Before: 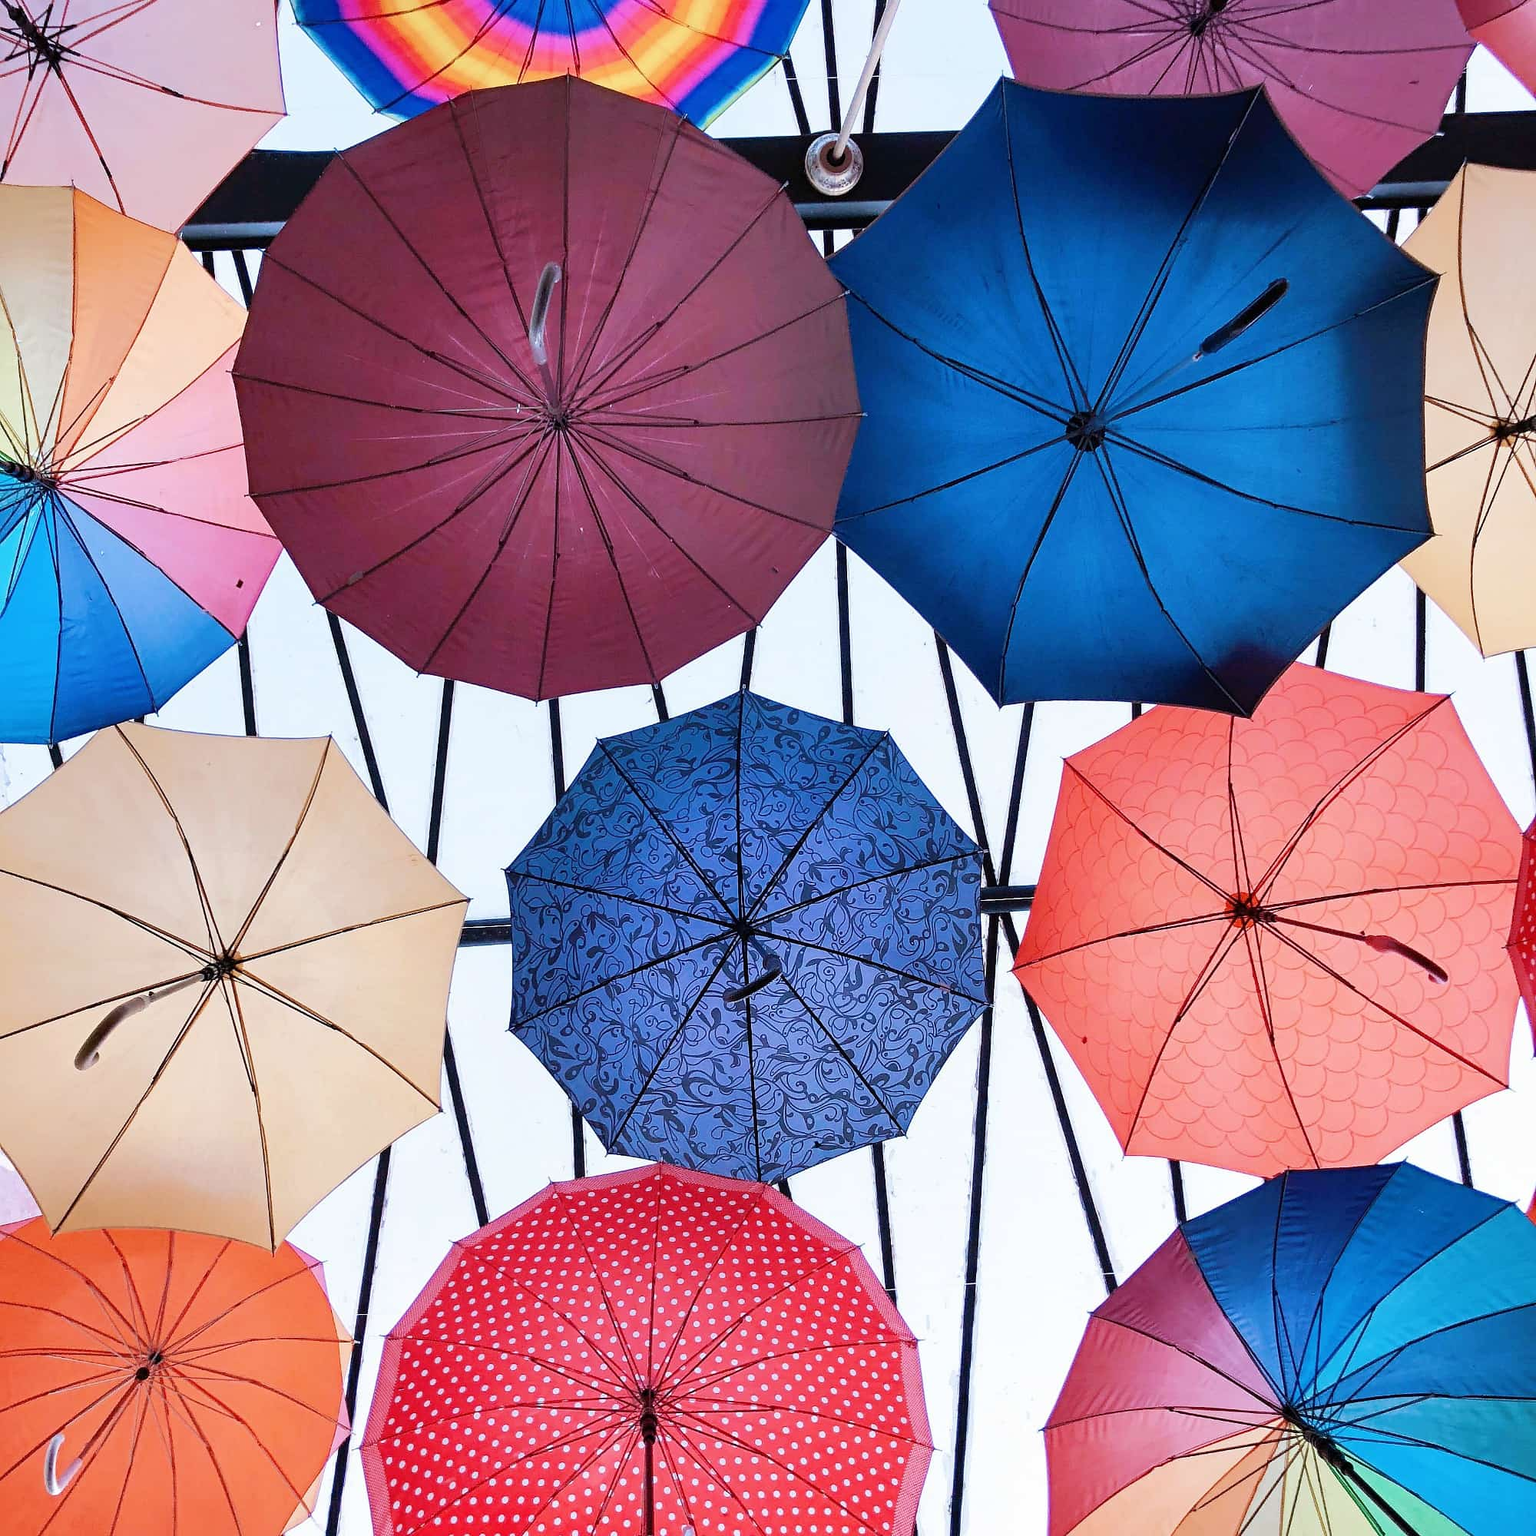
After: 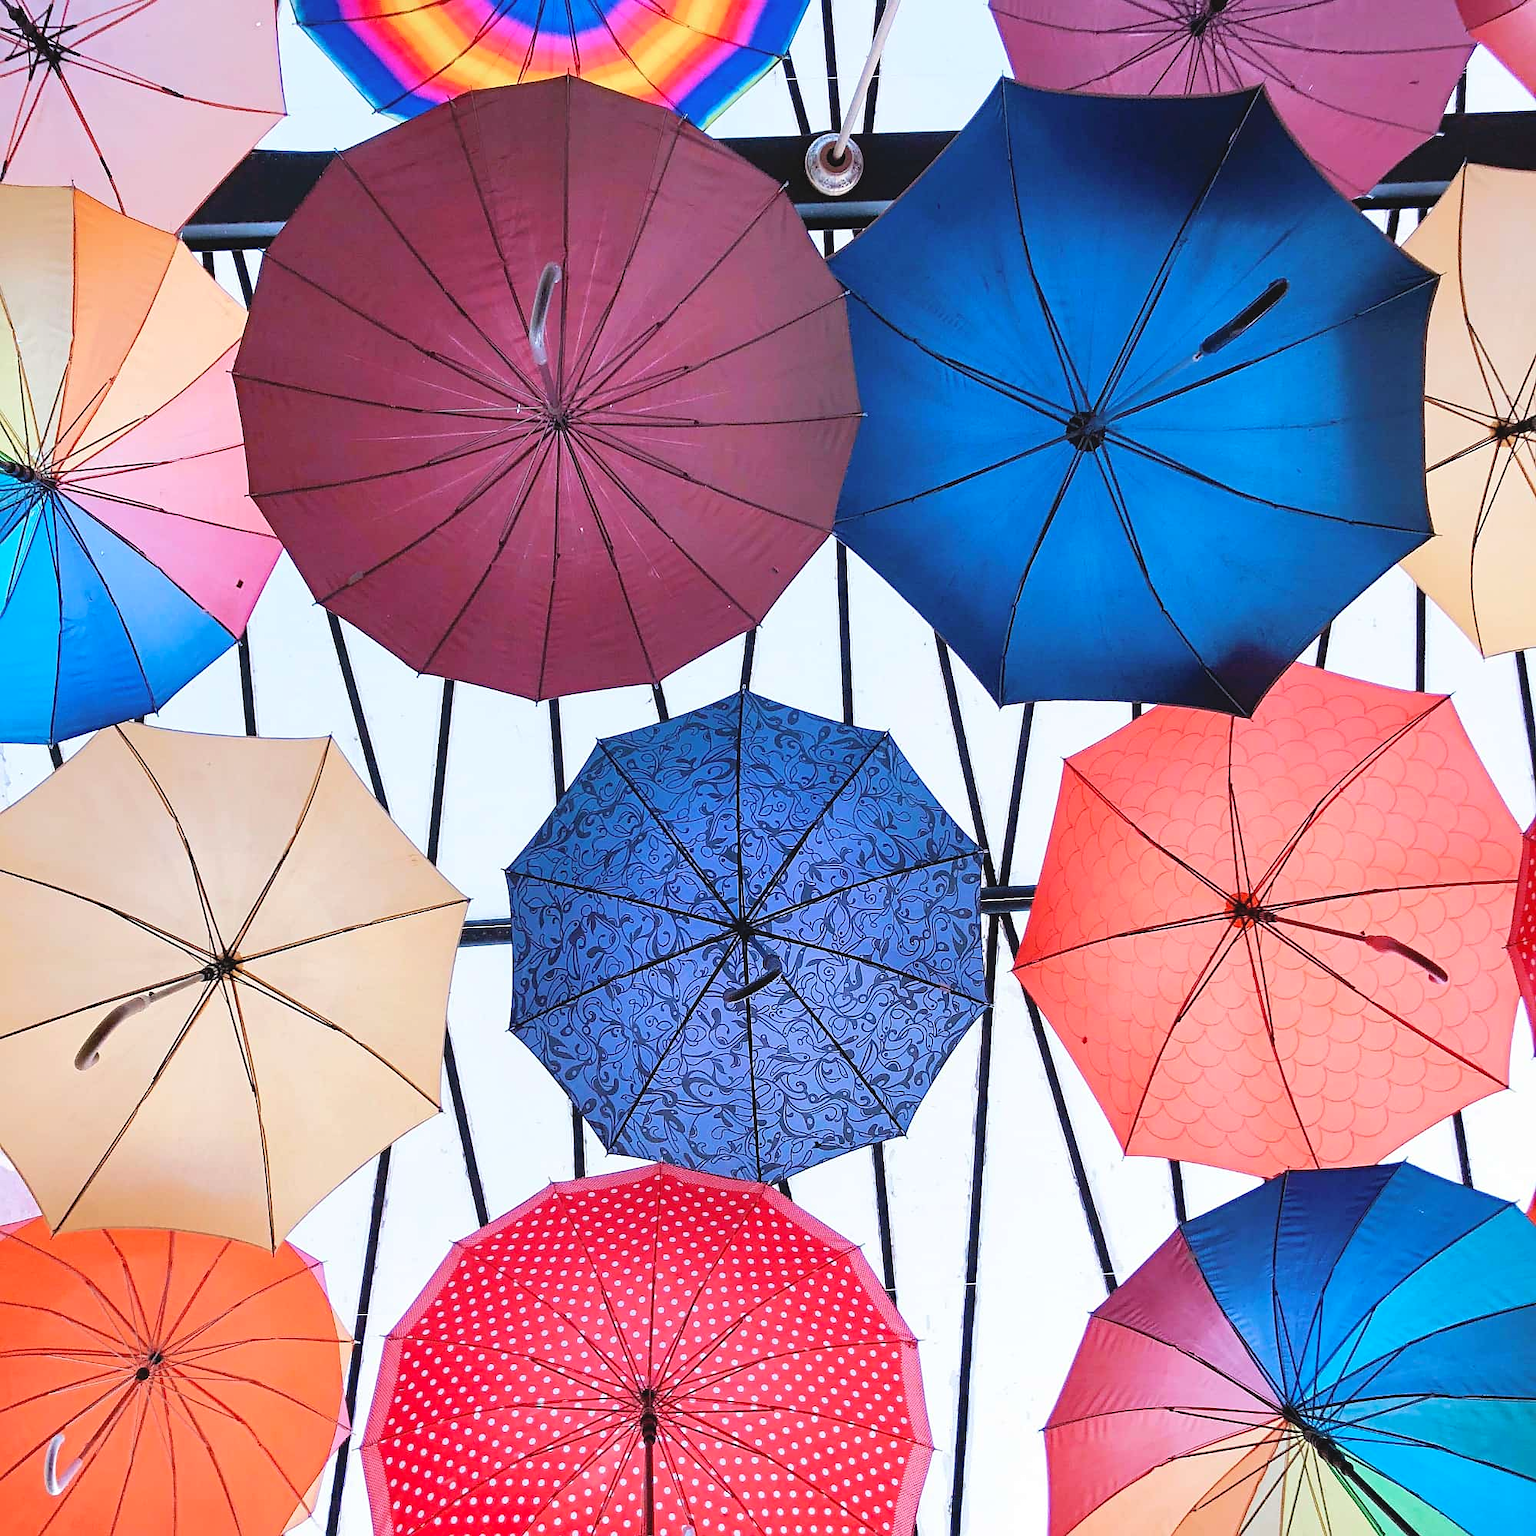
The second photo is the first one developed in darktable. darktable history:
levels: levels [0.016, 0.484, 0.953]
sharpen: amount 0.2
contrast brightness saturation: contrast -0.1, brightness 0.05, saturation 0.08
